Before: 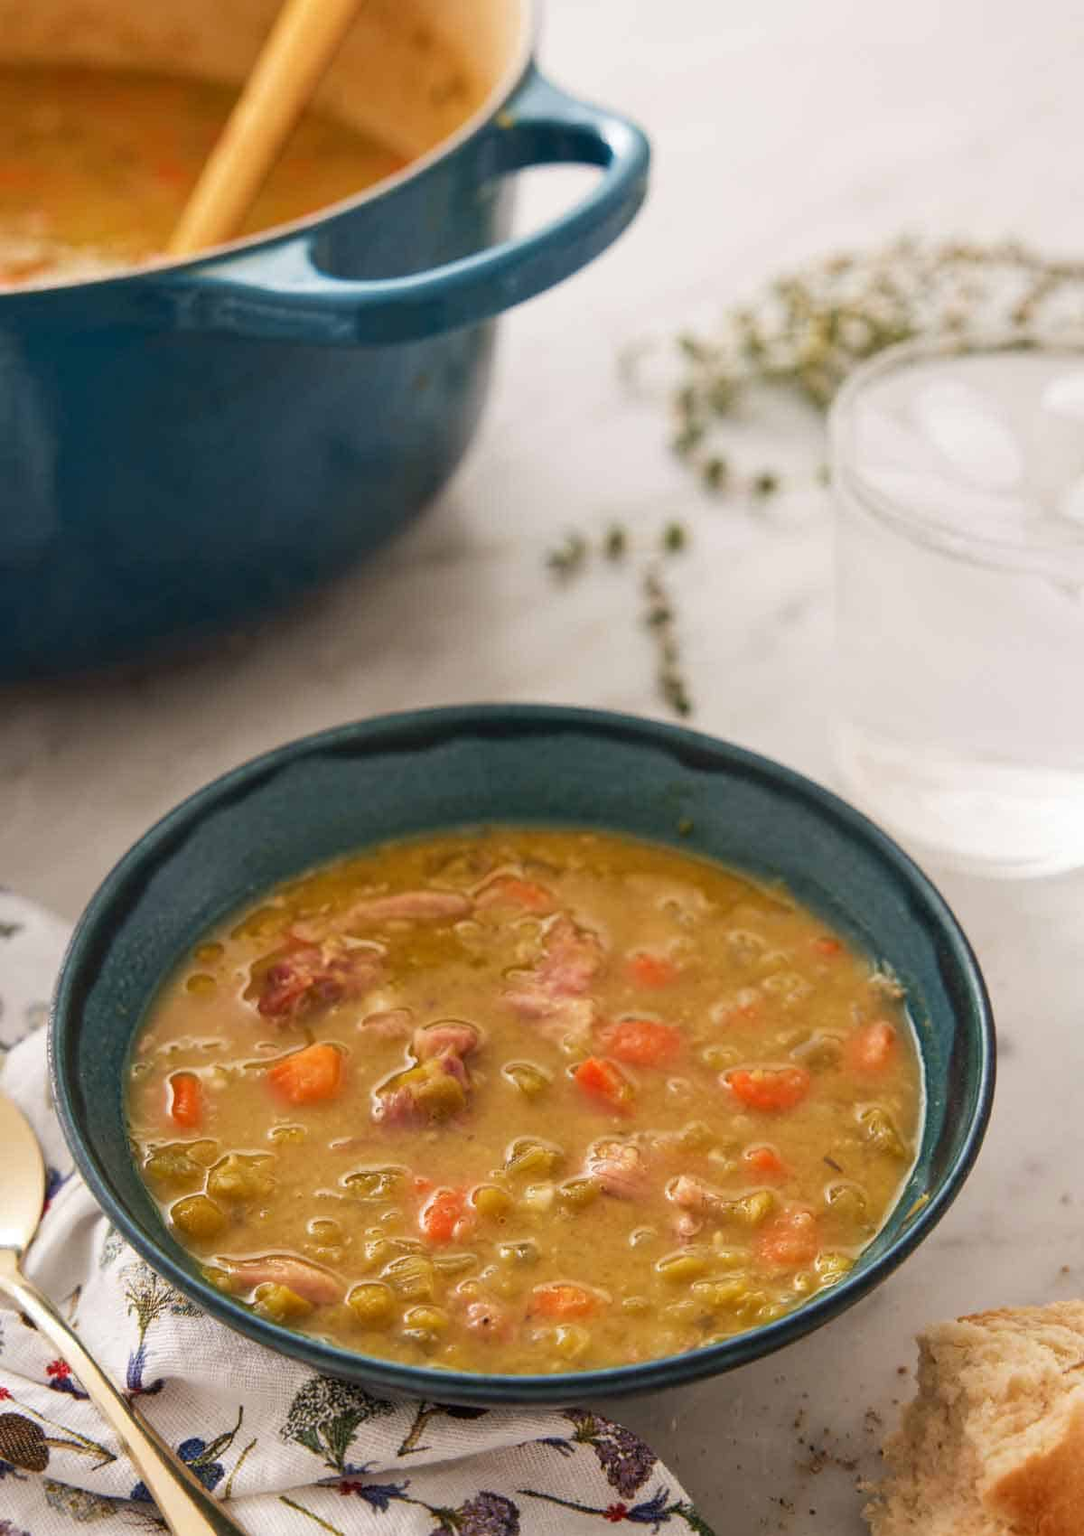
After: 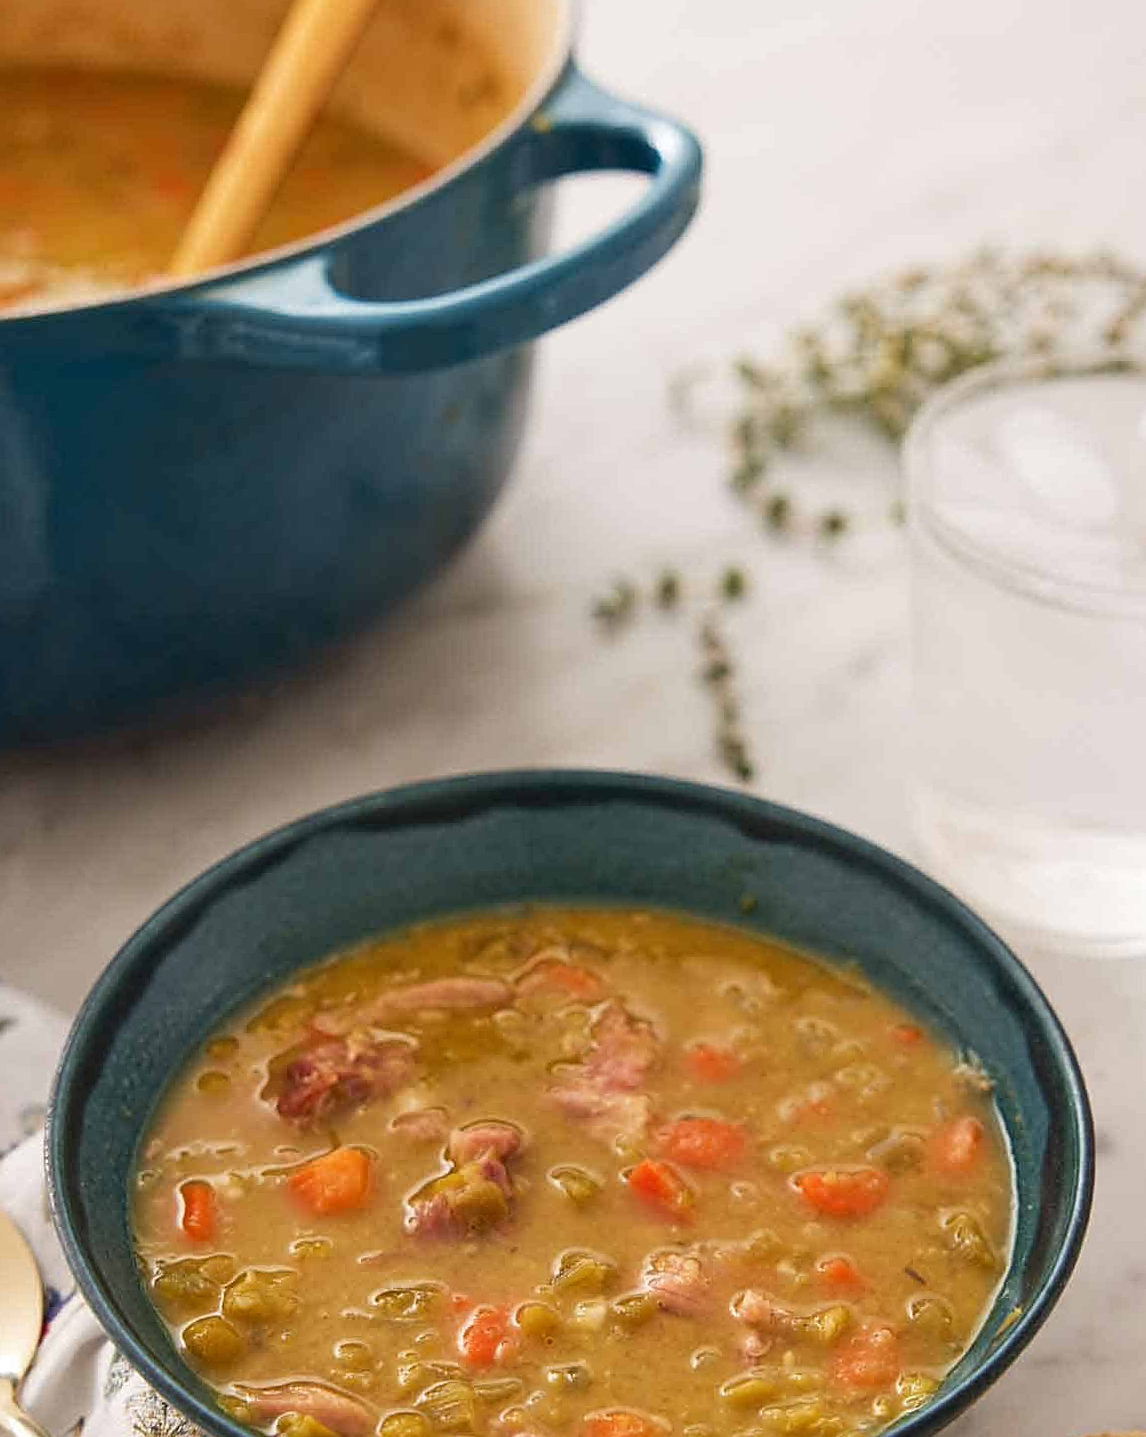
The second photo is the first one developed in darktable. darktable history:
sharpen: on, module defaults
crop and rotate: angle 0.527°, left 0.35%, right 2.894%, bottom 14.354%
